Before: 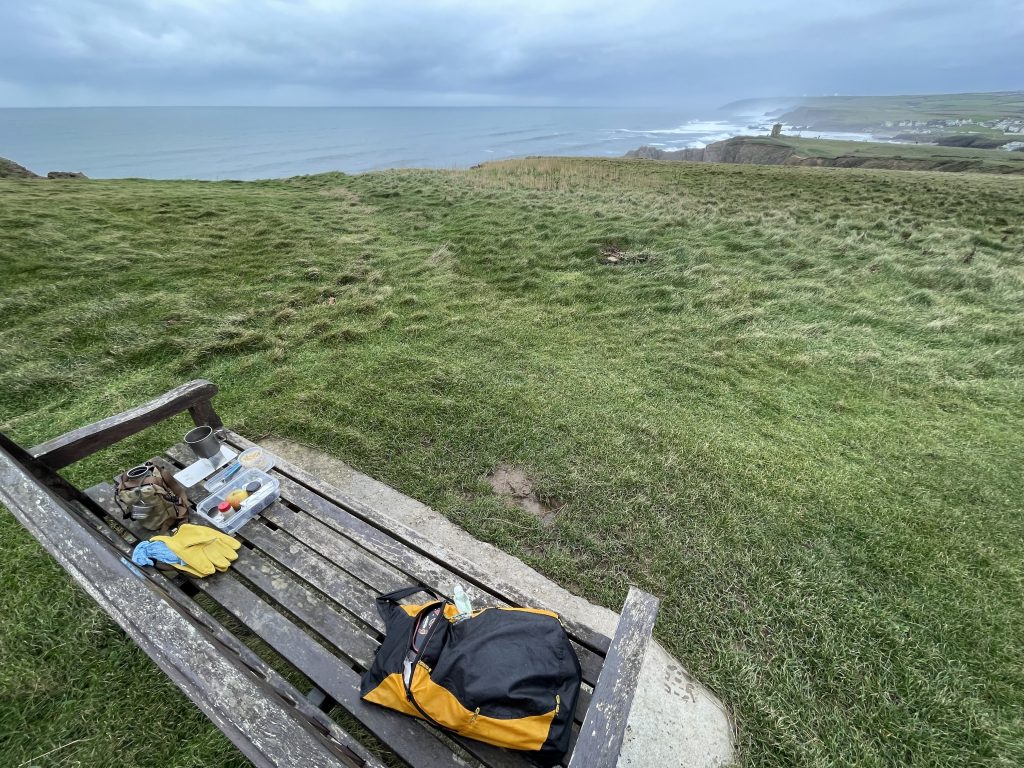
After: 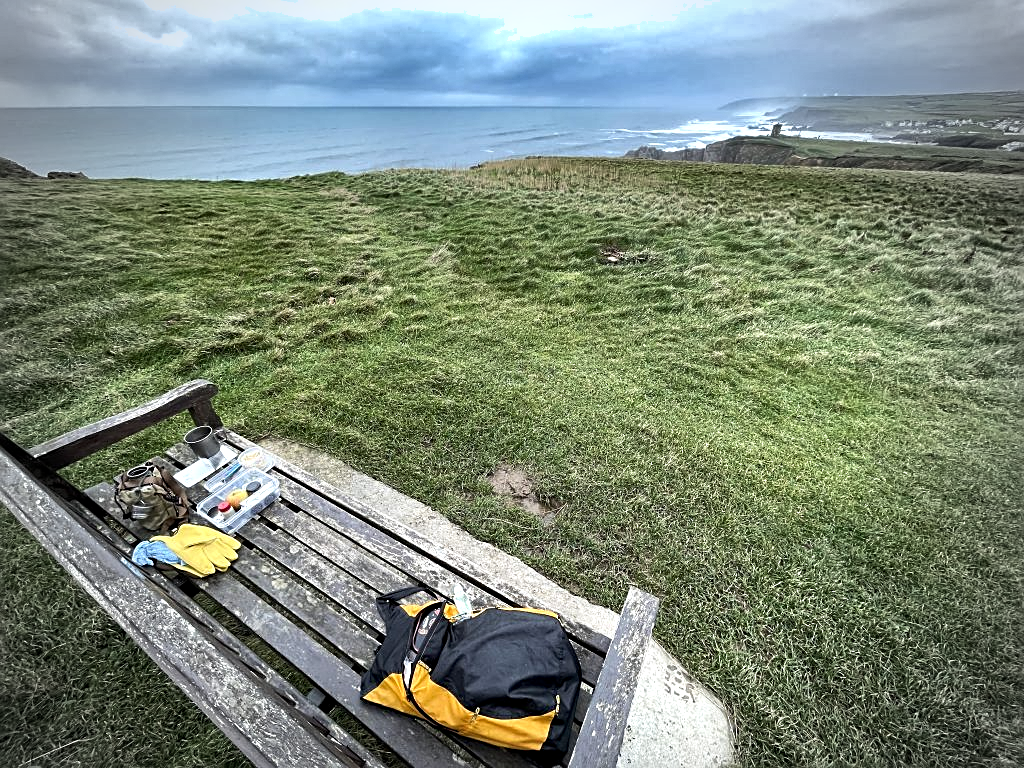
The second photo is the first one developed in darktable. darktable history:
sharpen: on, module defaults
tone equalizer: -8 EV -0.417 EV, -7 EV -0.389 EV, -6 EV -0.333 EV, -5 EV -0.222 EV, -3 EV 0.222 EV, -2 EV 0.333 EV, -1 EV 0.389 EV, +0 EV 0.417 EV, edges refinement/feathering 500, mask exposure compensation -1.57 EV, preserve details no
shadows and highlights: radius 100.41, shadows 50.55, highlights -64.36, highlights color adjustment 49.82%, soften with gaussian
exposure: black level correction 0.002, exposure 0.15 EV, compensate highlight preservation false
vignetting: fall-off start 67.15%, brightness -0.442, saturation -0.691, width/height ratio 1.011, unbound false
